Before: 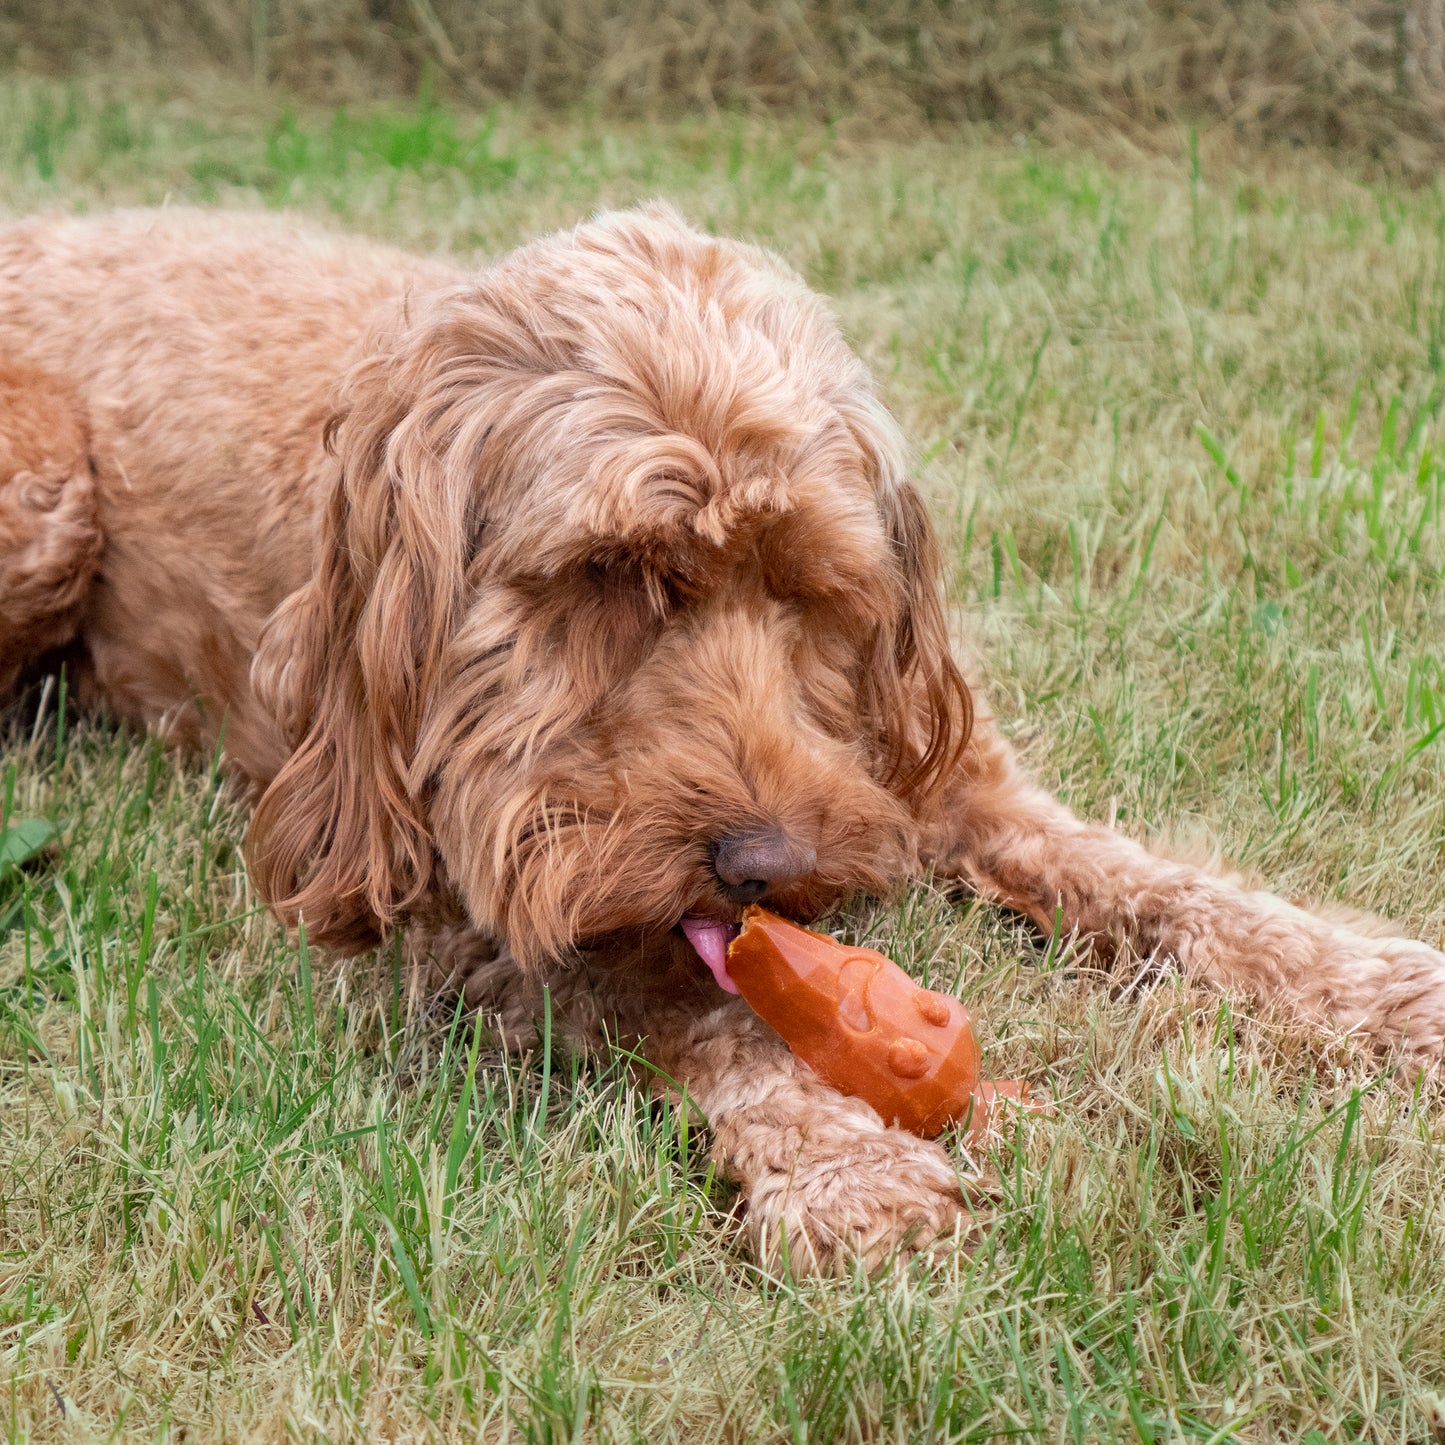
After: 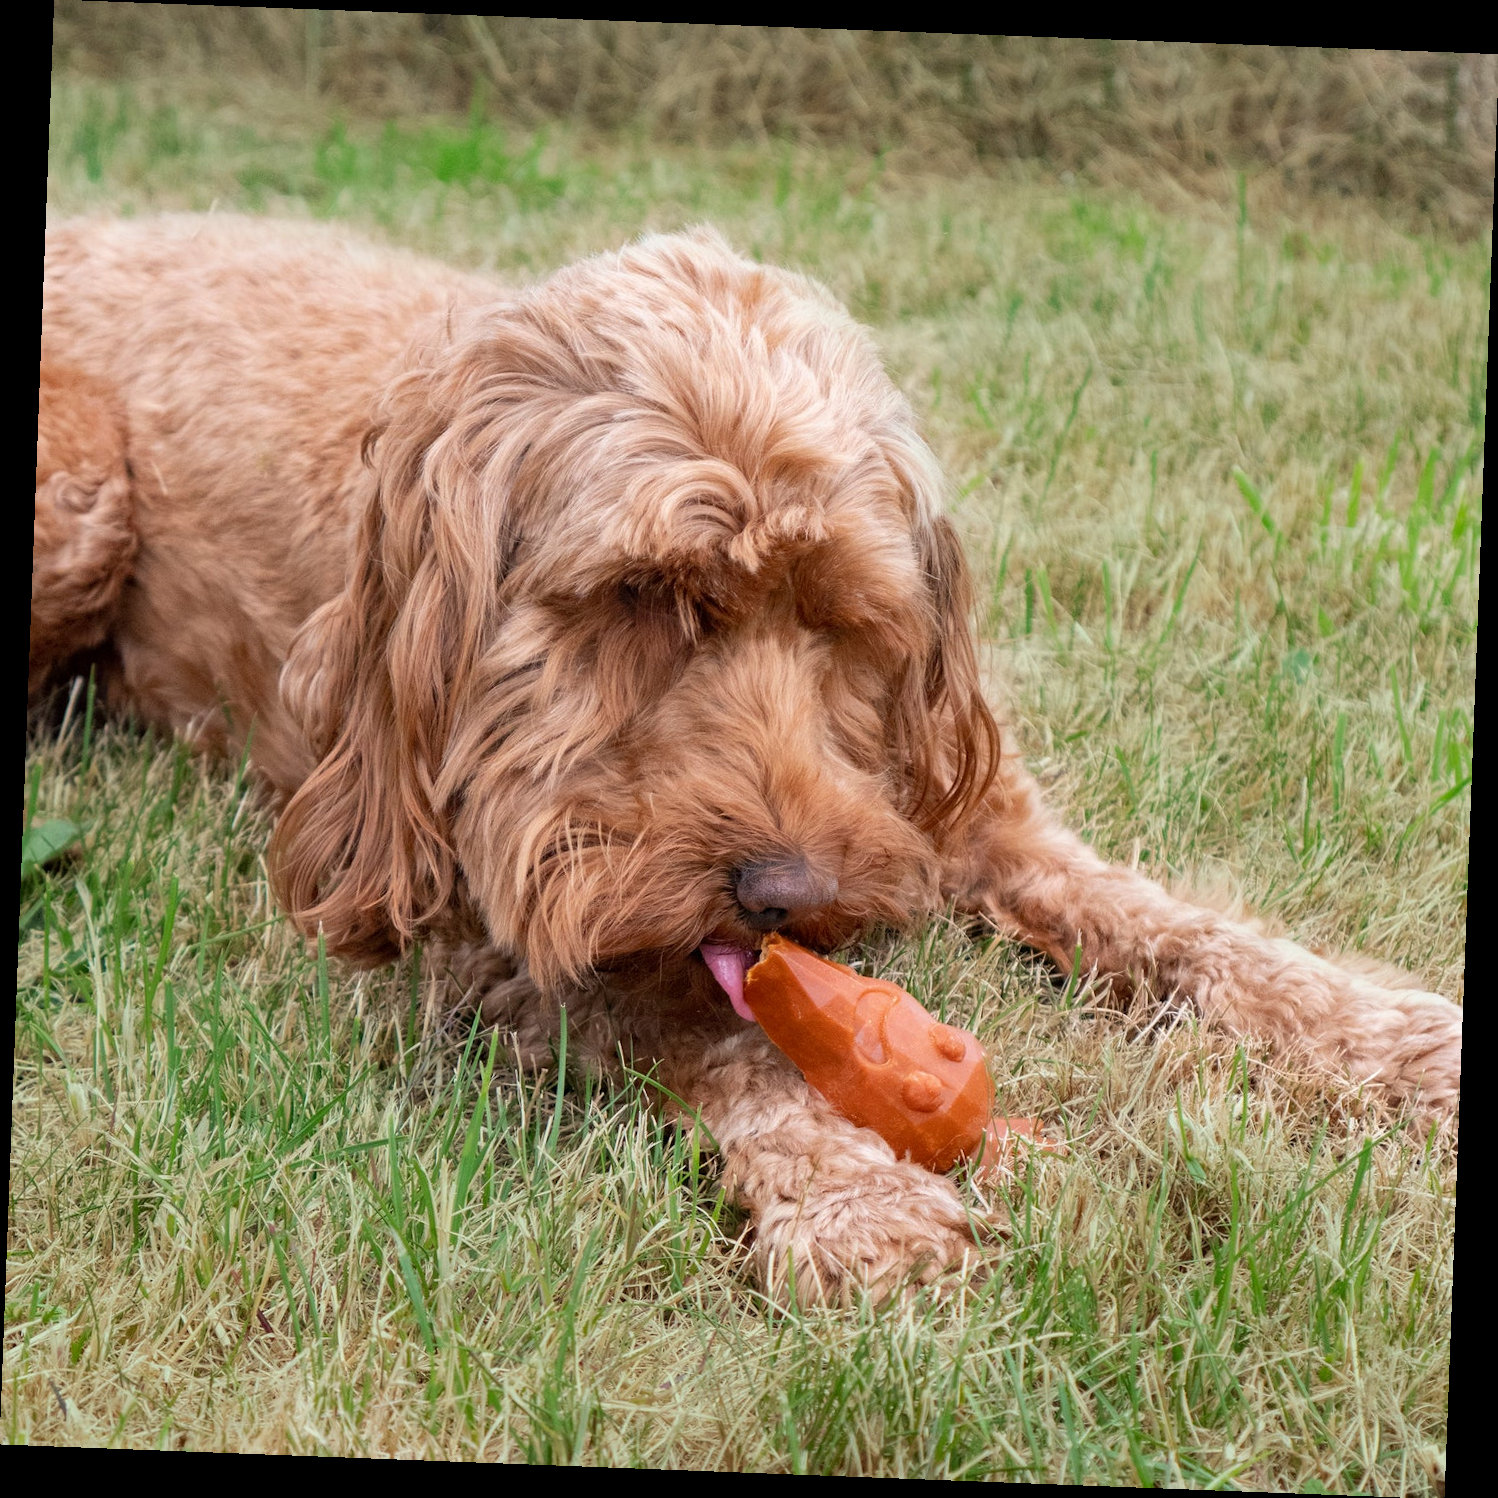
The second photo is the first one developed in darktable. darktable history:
rotate and perspective: rotation 2.17°, automatic cropping off
